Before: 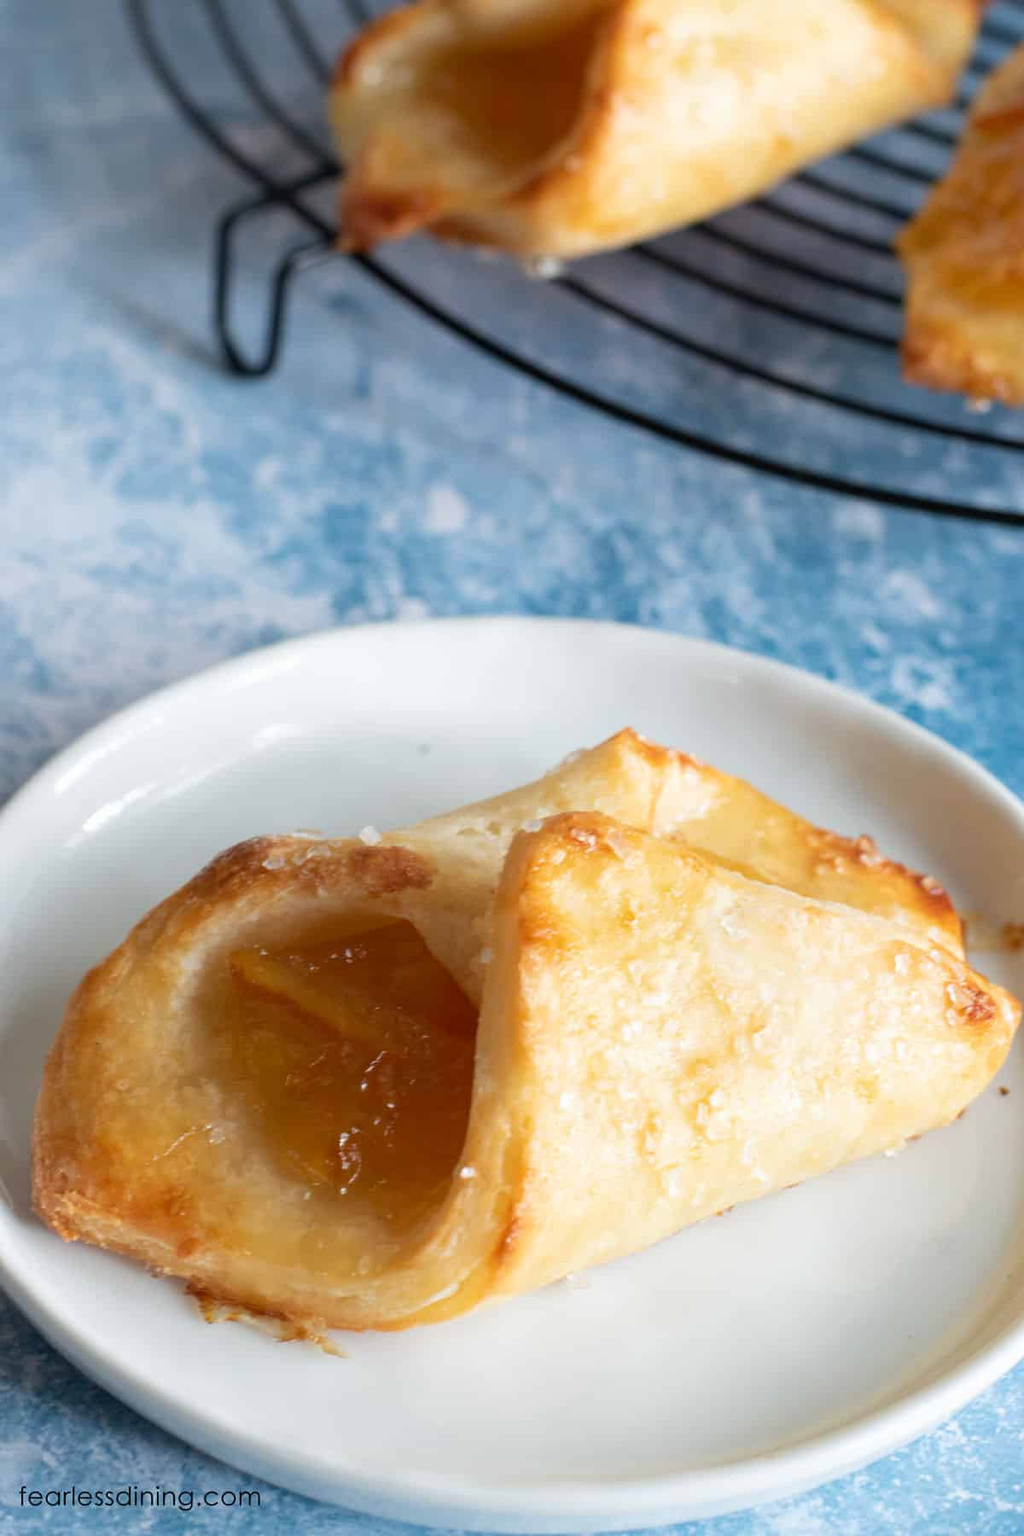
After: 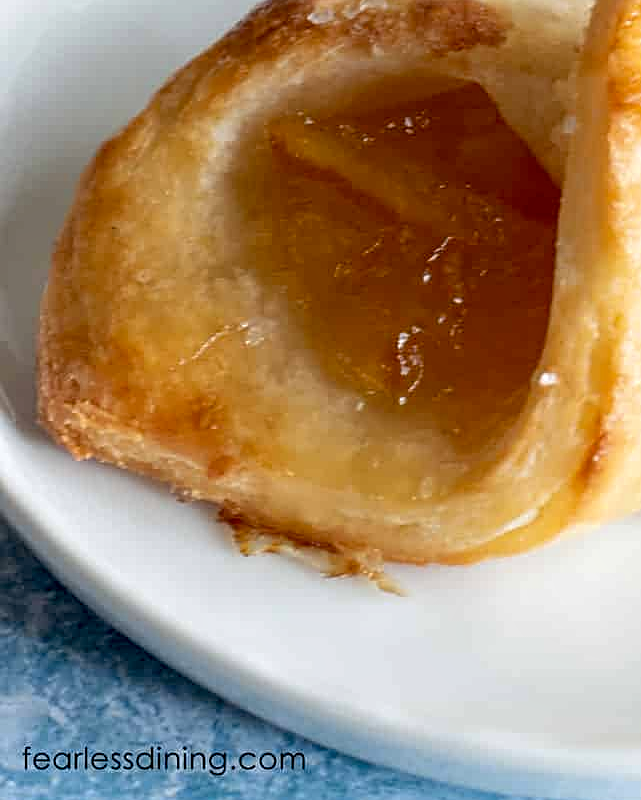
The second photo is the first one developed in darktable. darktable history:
exposure: black level correction 0.01, exposure 0.007 EV, compensate highlight preservation false
crop and rotate: top 55.312%, right 46.538%, bottom 0.207%
local contrast: on, module defaults
sharpen: on, module defaults
color zones: curves: ch0 [(0.068, 0.464) (0.25, 0.5) (0.48, 0.508) (0.75, 0.536) (0.886, 0.476) (0.967, 0.456)]; ch1 [(0.066, 0.456) (0.25, 0.5) (0.616, 0.508) (0.746, 0.56) (0.934, 0.444)]
tone equalizer: luminance estimator HSV value / RGB max
